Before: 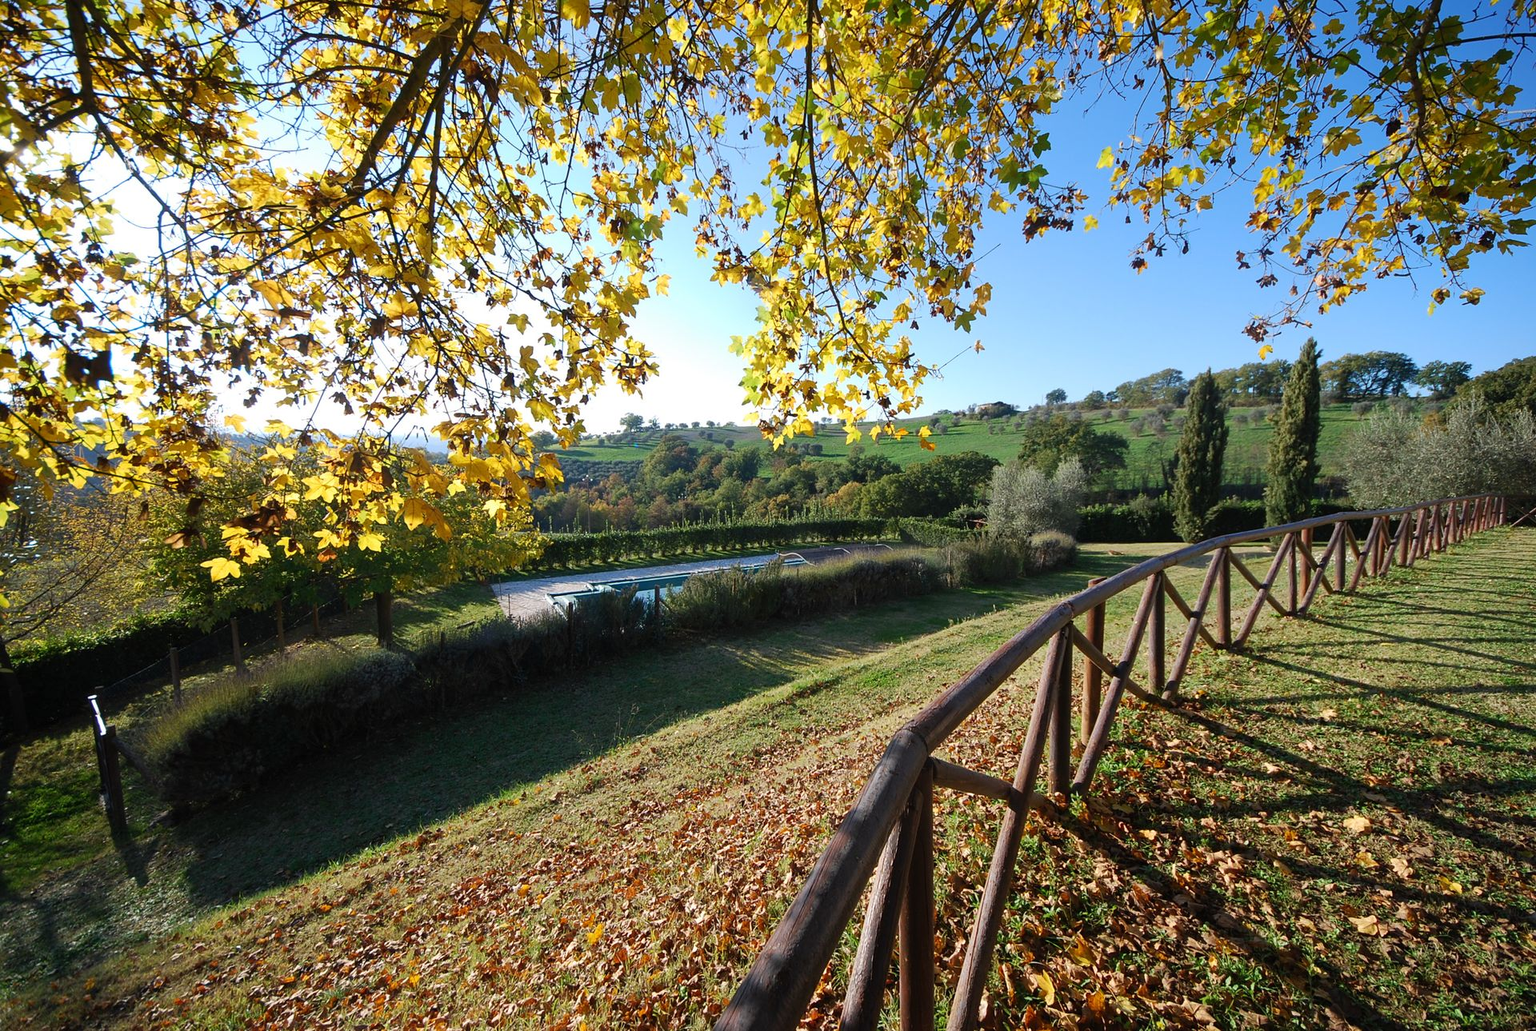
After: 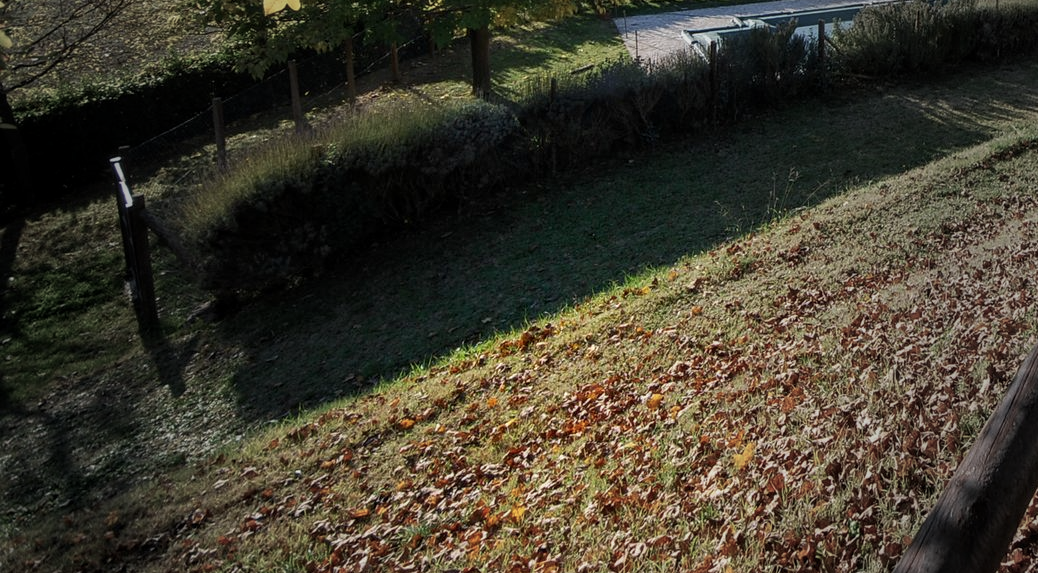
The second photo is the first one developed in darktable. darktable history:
crop and rotate: top 55.247%, right 45.885%, bottom 0.231%
vignetting: fall-off start 15.98%, fall-off radius 98.82%, width/height ratio 0.72, unbound false
local contrast: on, module defaults
